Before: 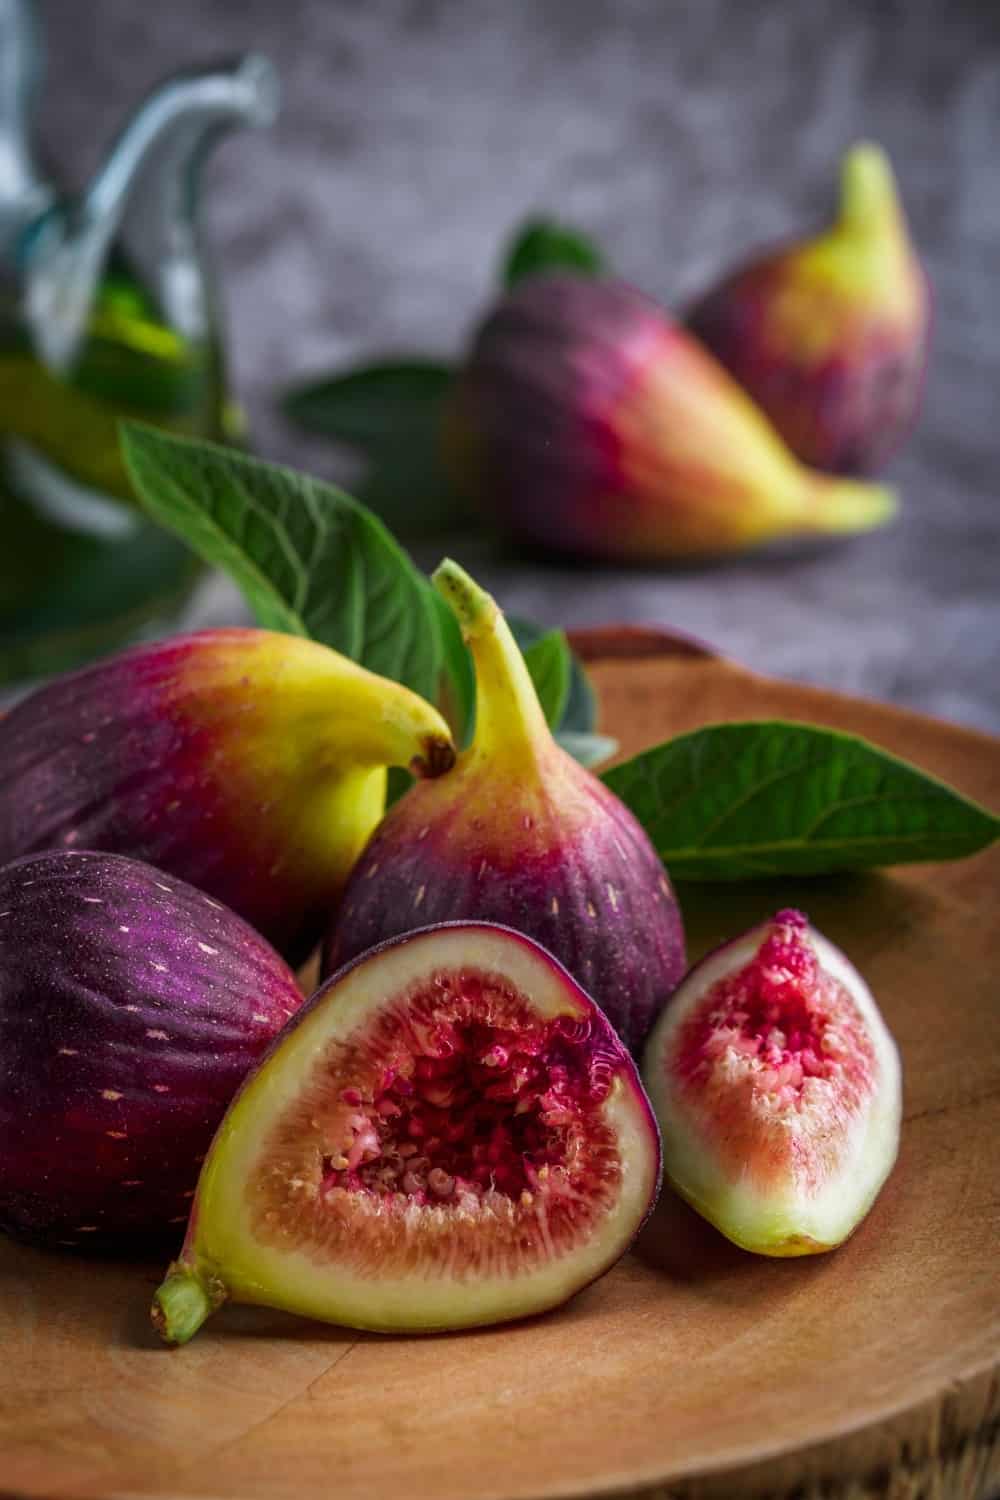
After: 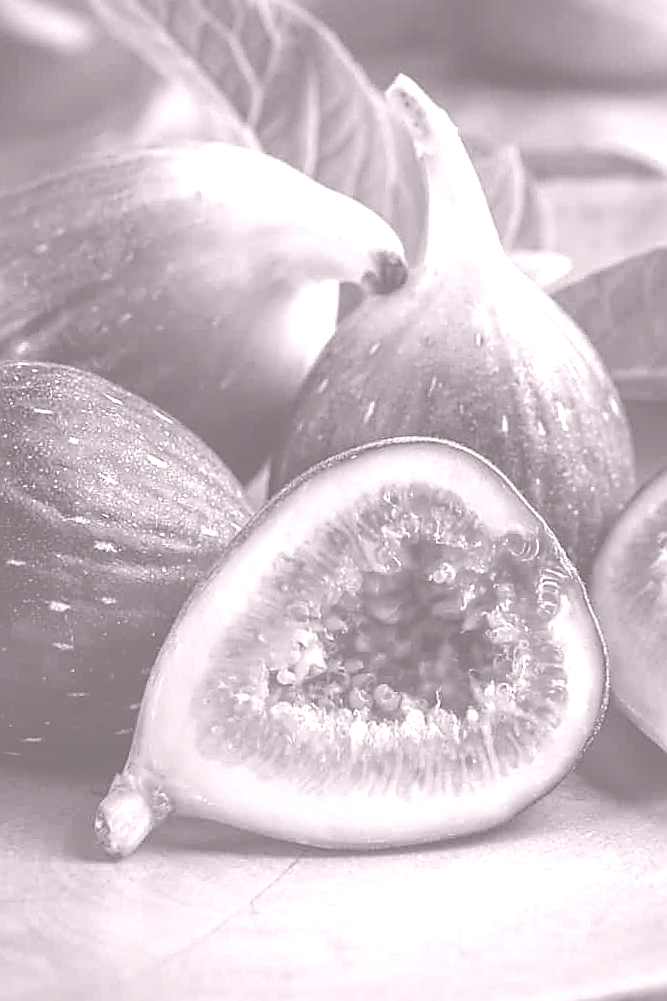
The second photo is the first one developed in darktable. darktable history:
sharpen: radius 1.4, amount 1.25, threshold 0.7
crop and rotate: angle -0.82°, left 3.85%, top 31.828%, right 27.992%
colorize: hue 25.2°, saturation 83%, source mix 82%, lightness 79%, version 1
